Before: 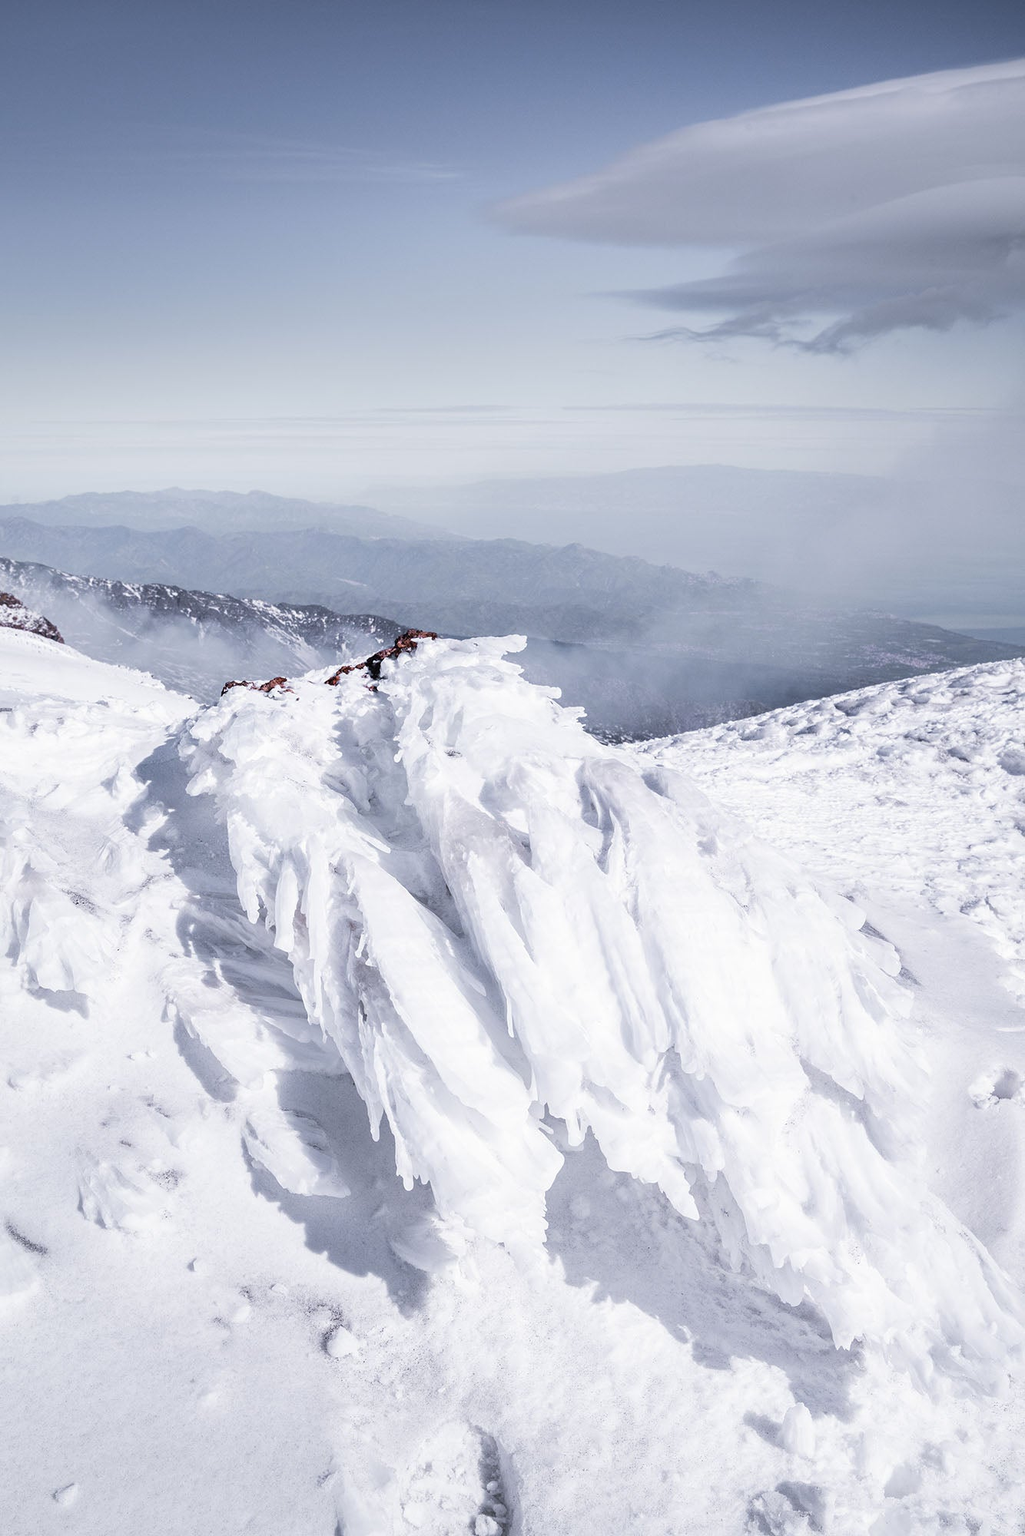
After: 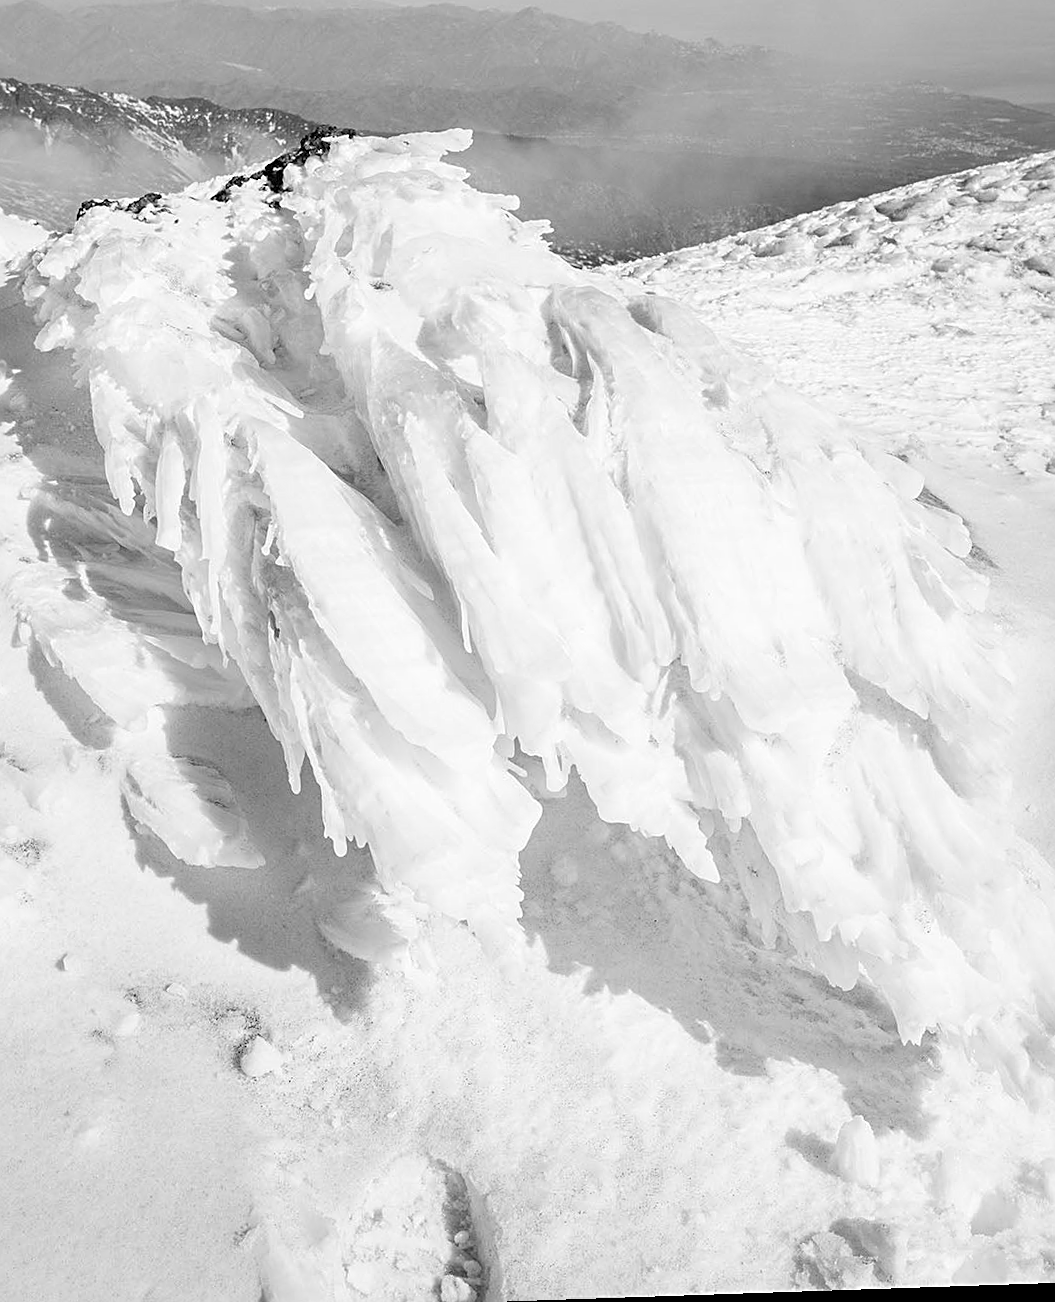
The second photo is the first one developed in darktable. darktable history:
crop and rotate: left 17.299%, top 35.115%, right 7.015%, bottom 1.024%
rotate and perspective: rotation -1.77°, lens shift (horizontal) 0.004, automatic cropping off
sharpen: on, module defaults
monochrome: on, module defaults
color correction: highlights a* 5.3, highlights b* 24.26, shadows a* -15.58, shadows b* 4.02
